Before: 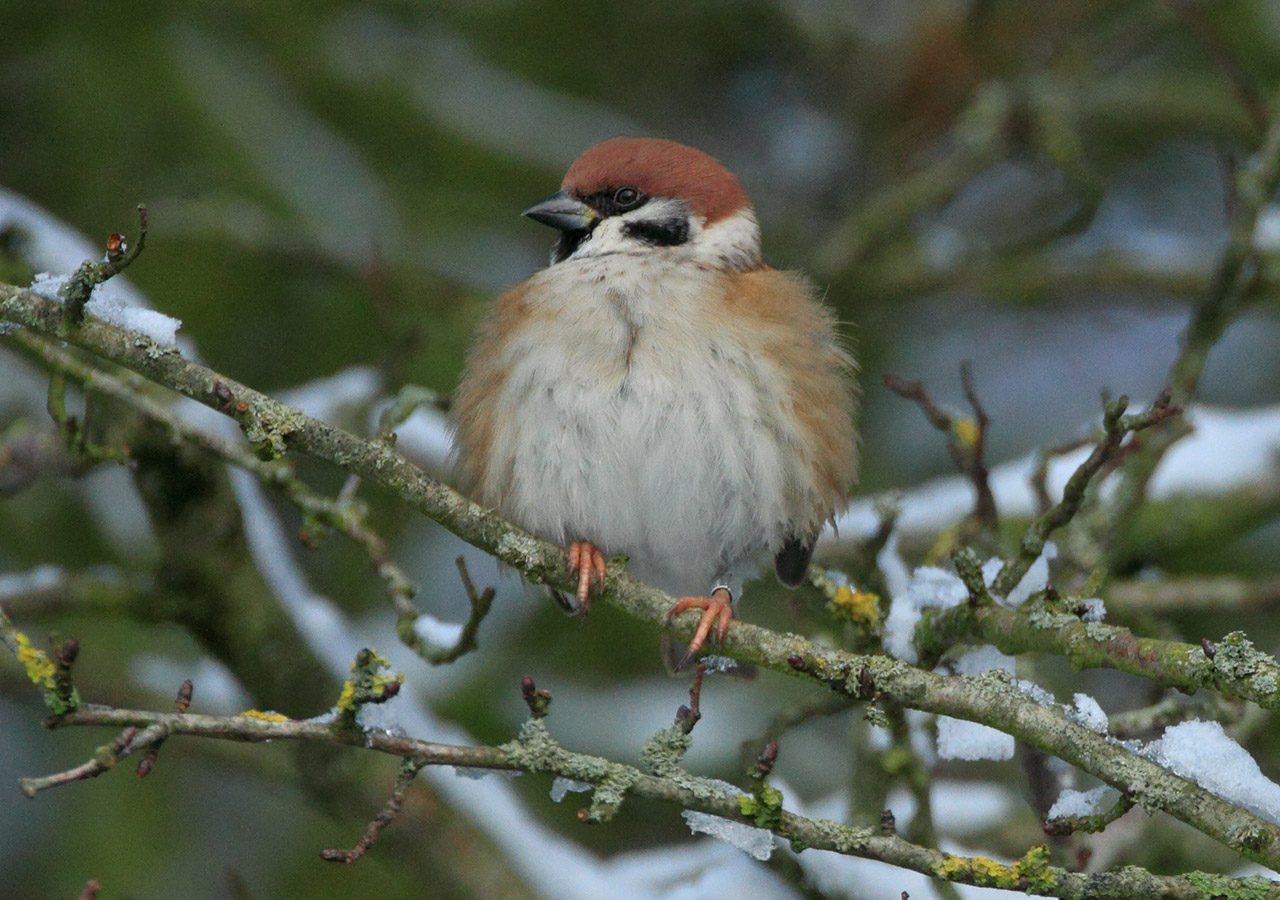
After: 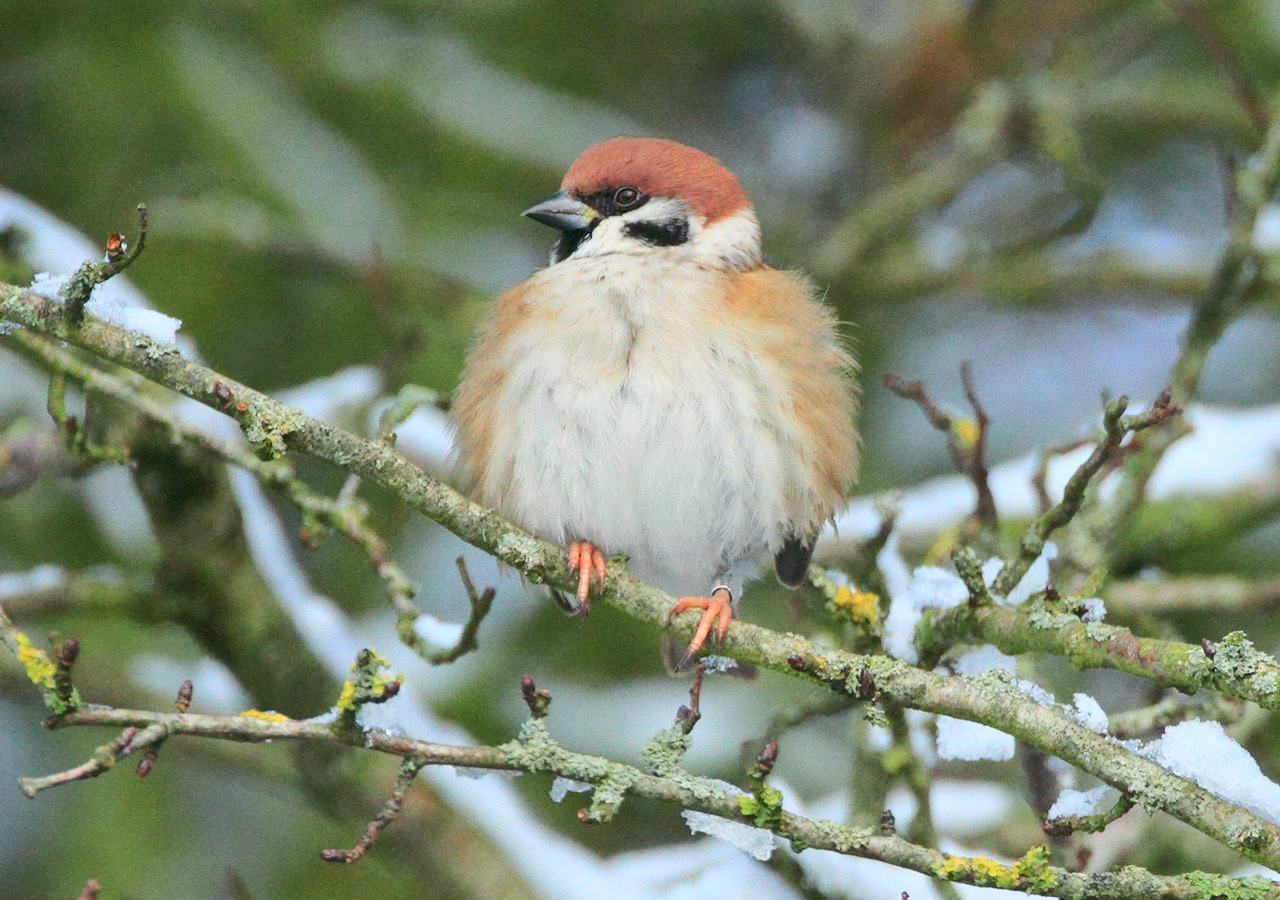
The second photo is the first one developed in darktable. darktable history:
base curve: curves: ch0 [(0, 0.007) (0.028, 0.063) (0.121, 0.311) (0.46, 0.743) (0.859, 0.957) (1, 1)]
